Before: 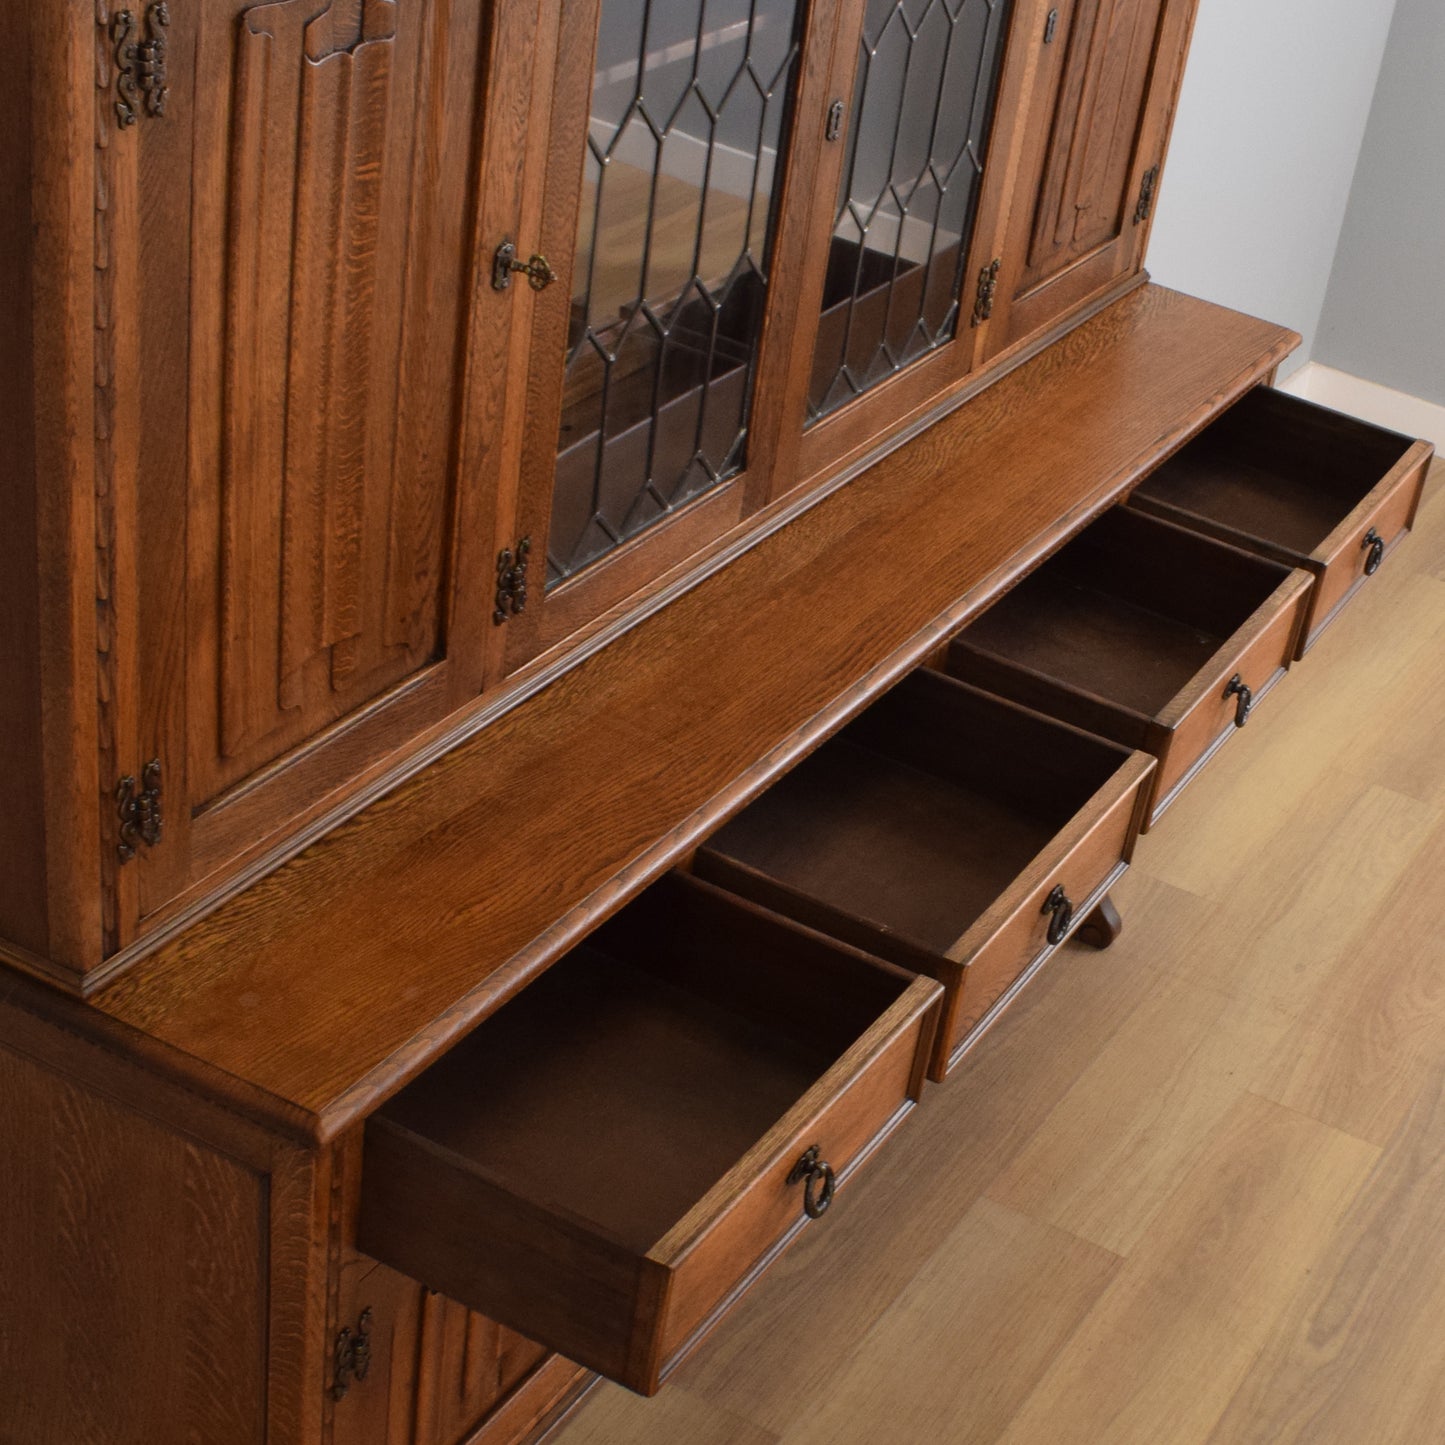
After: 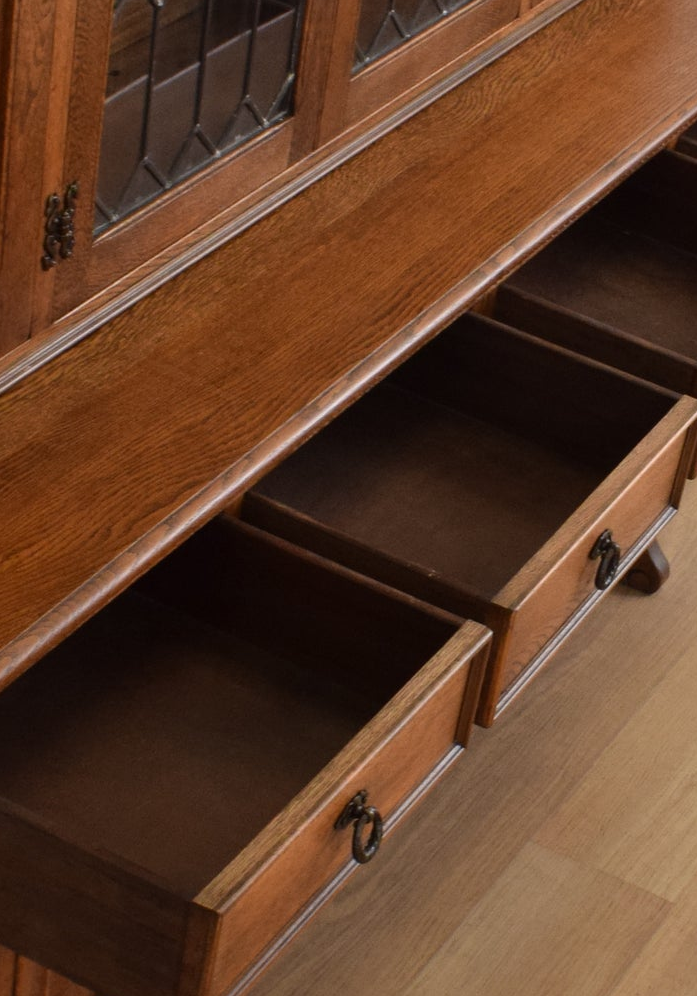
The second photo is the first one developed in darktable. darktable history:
crop: left 31.341%, top 24.583%, right 20.395%, bottom 6.438%
